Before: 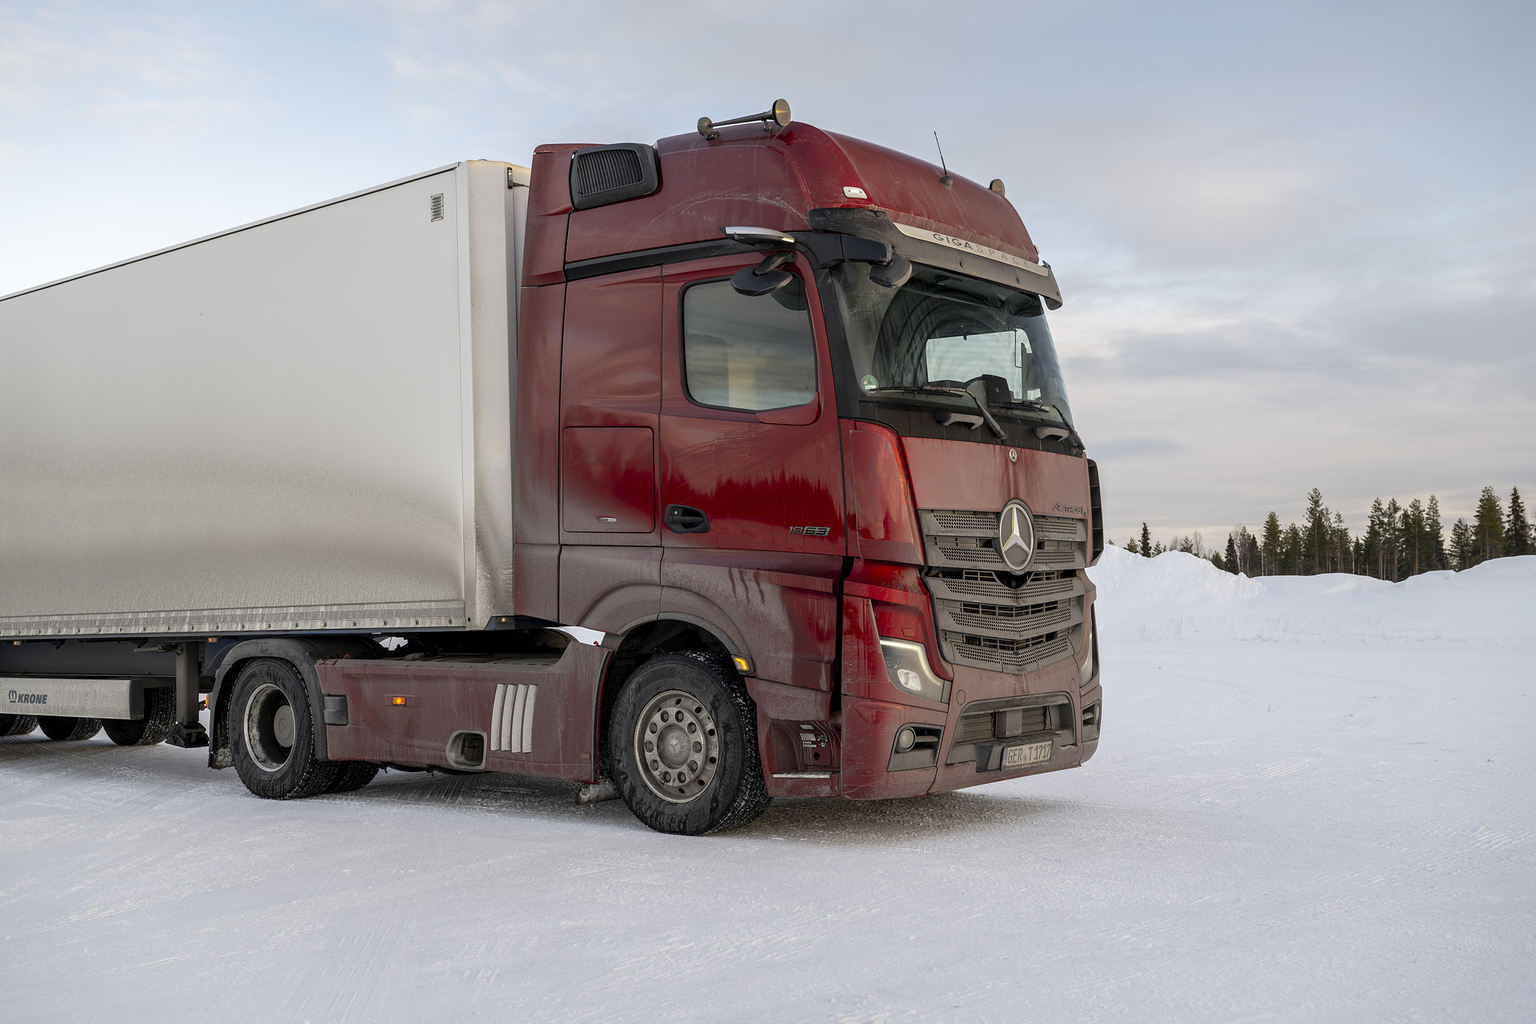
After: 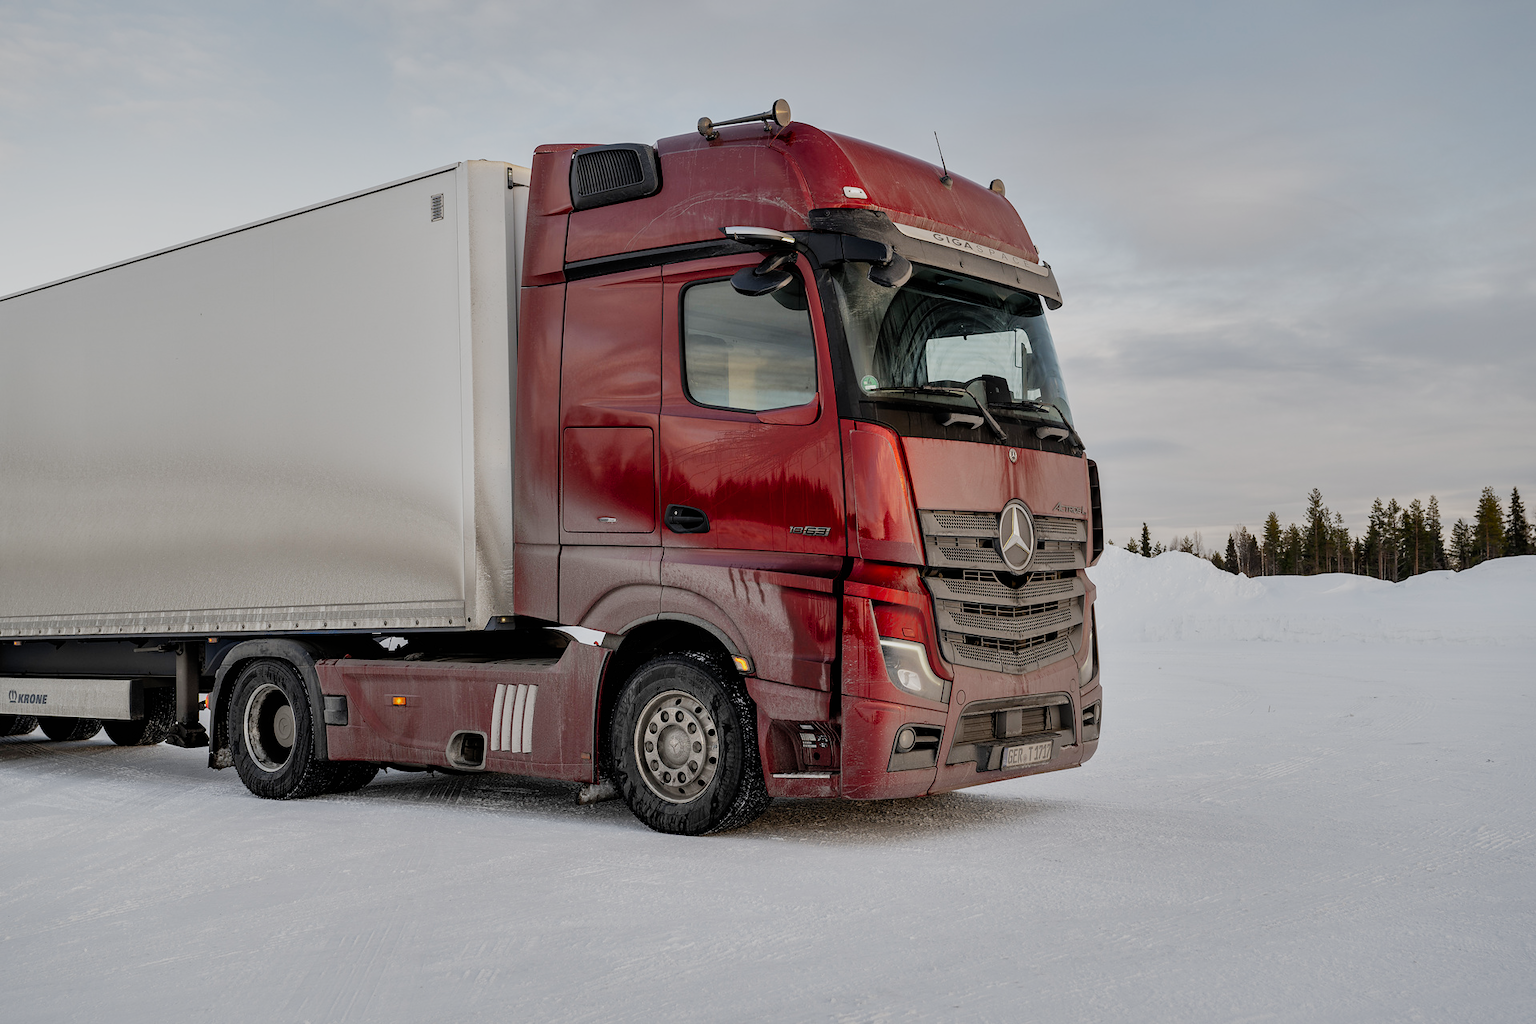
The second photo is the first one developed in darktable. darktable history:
filmic rgb: black relative exposure -7.97 EV, white relative exposure 4.04 EV, hardness 4.21, preserve chrominance no, color science v3 (2019), use custom middle-gray values true
shadows and highlights: low approximation 0.01, soften with gaussian
